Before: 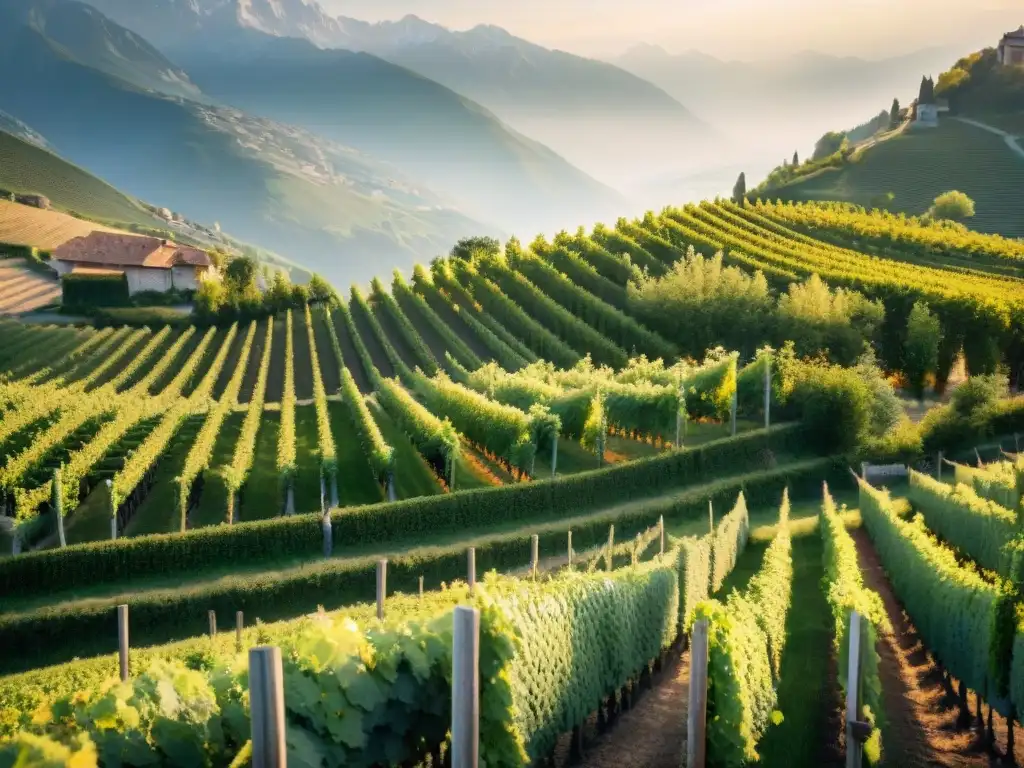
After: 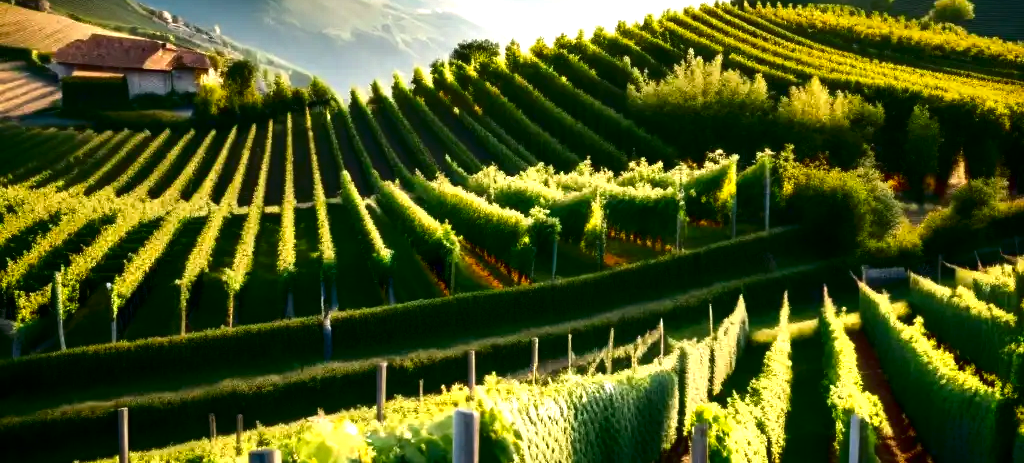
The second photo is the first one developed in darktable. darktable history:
crop and rotate: top 25.672%, bottom 14.001%
exposure: black level correction -0.002, exposure 0.537 EV, compensate highlight preservation false
contrast brightness saturation: contrast 0.09, brightness -0.589, saturation 0.173
